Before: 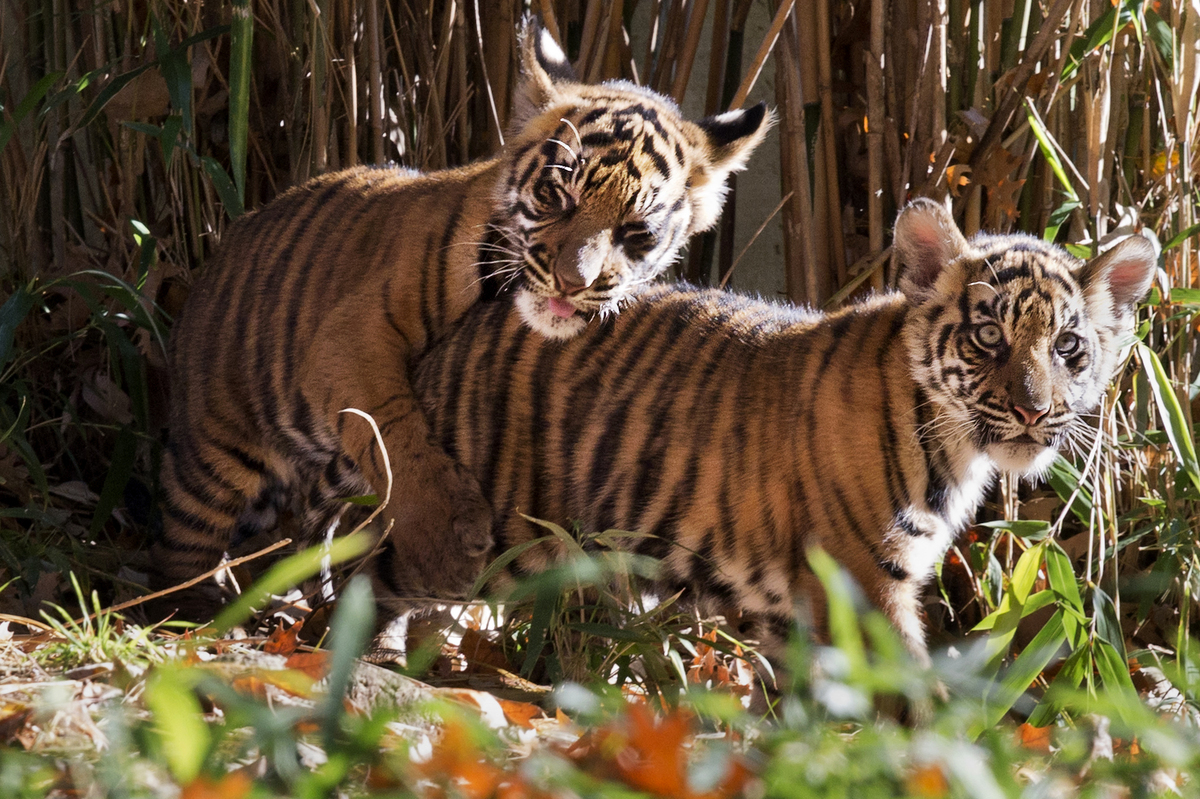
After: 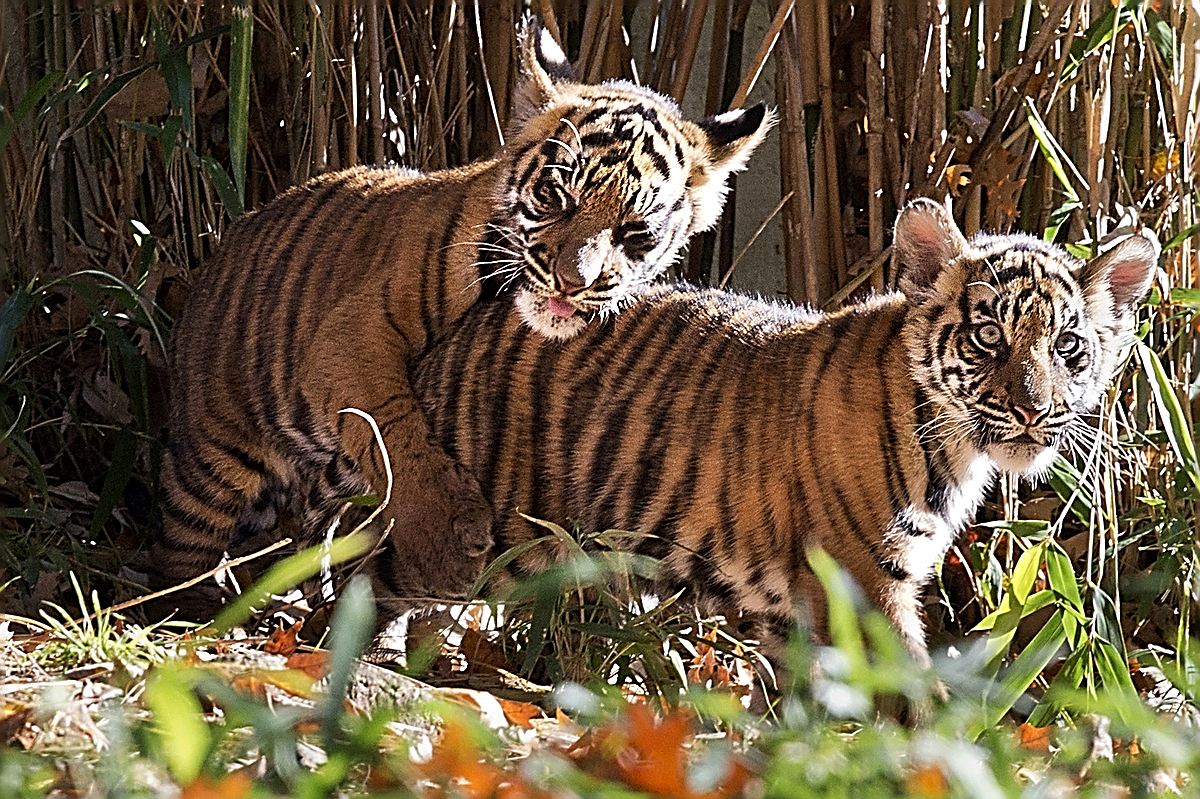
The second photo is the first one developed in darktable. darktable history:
sharpen: amount 2
exposure: exposure 0.2 EV, compensate highlight preservation false
